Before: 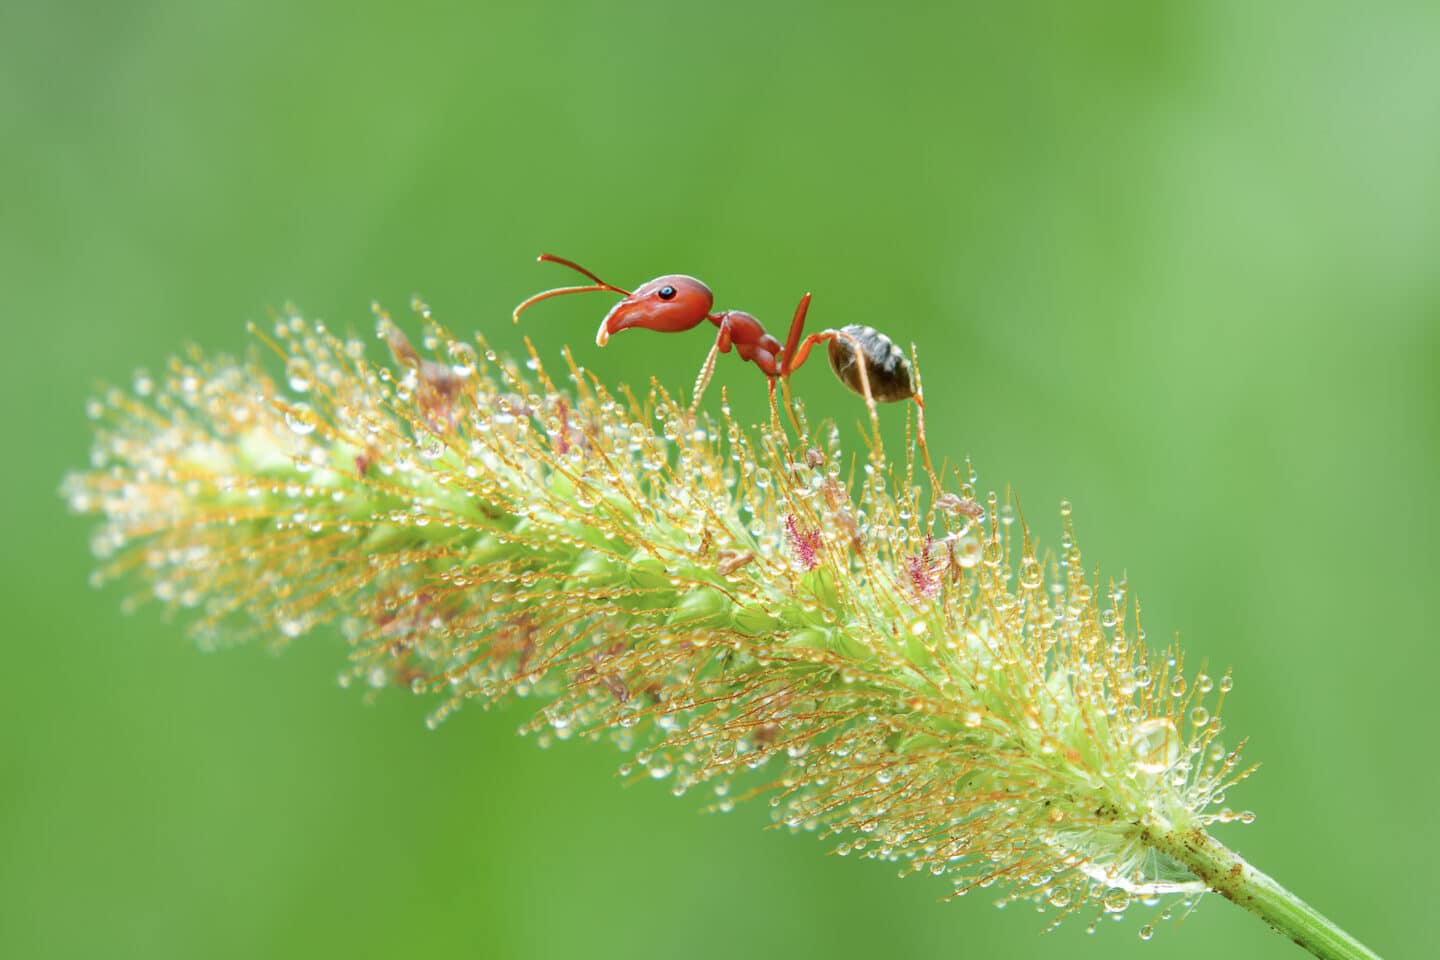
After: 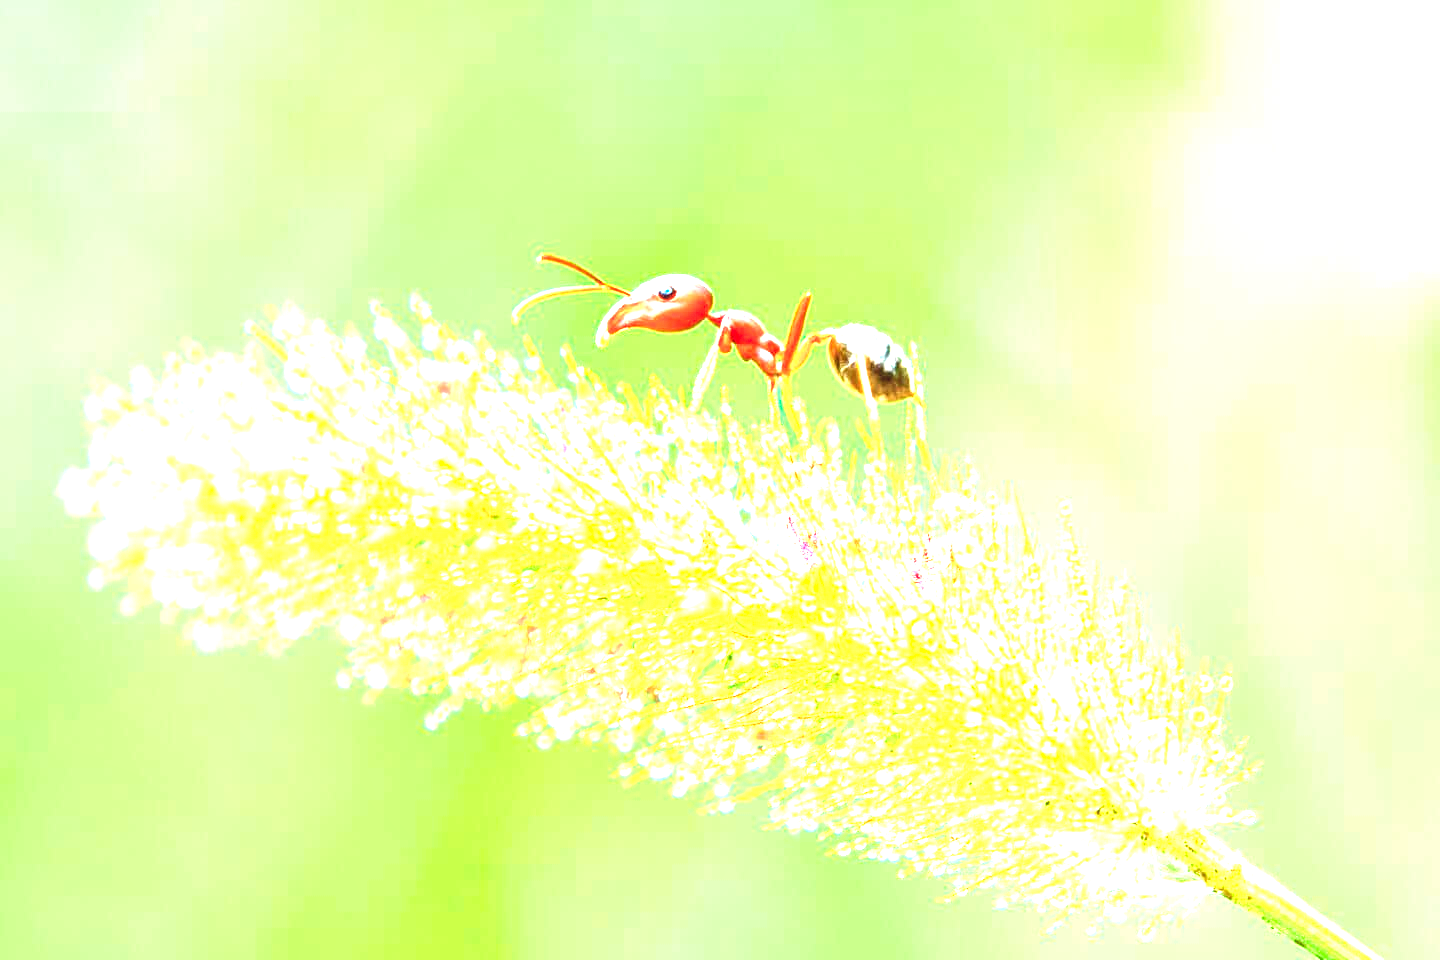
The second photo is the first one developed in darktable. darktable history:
contrast equalizer: y [[0.6 ×6], [0.55 ×6], [0 ×6], [0 ×6], [0 ×6]], mix 0.311
exposure: black level correction 0.001, exposure 2.601 EV, compensate highlight preservation false
local contrast: detail 130%
color balance rgb: power › hue 74.13°, perceptual saturation grading › global saturation -3.658%, perceptual saturation grading › shadows -1.386%
